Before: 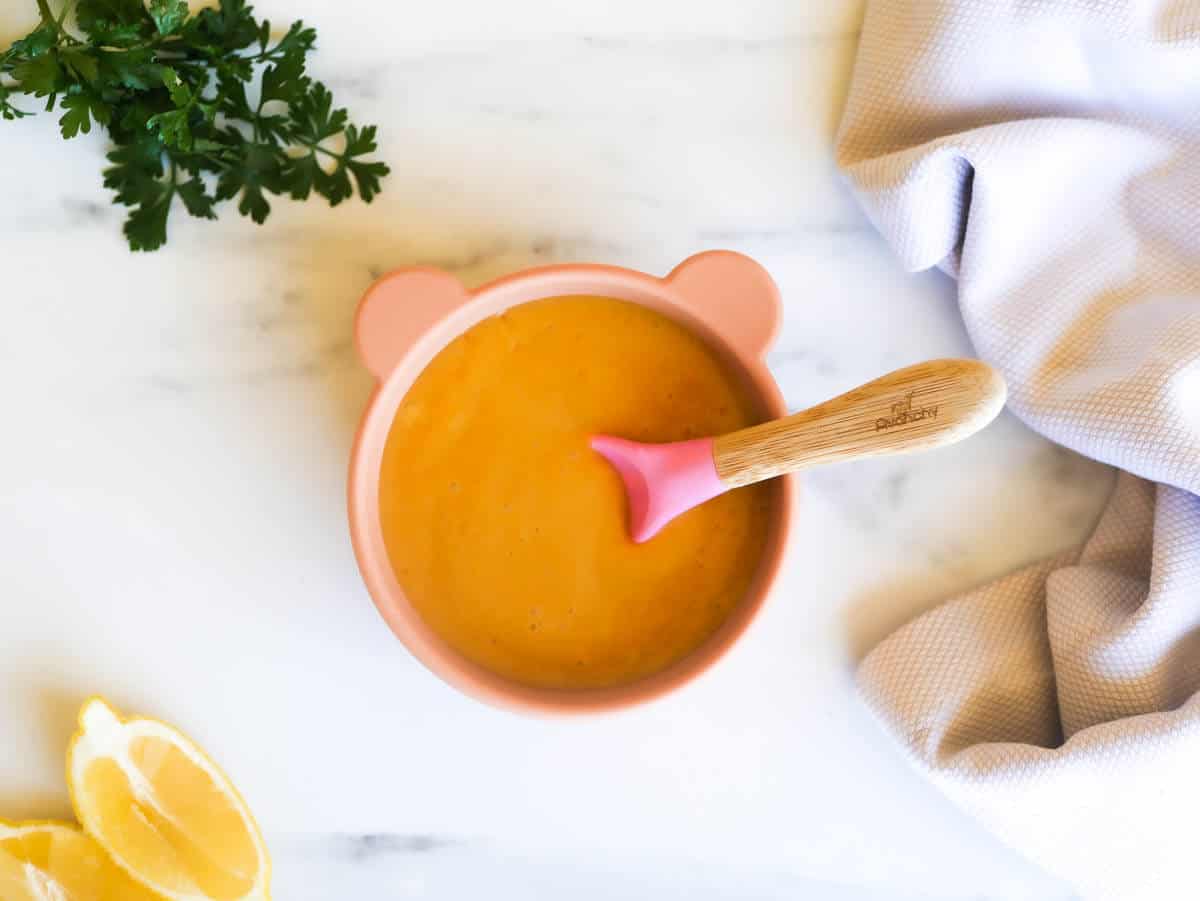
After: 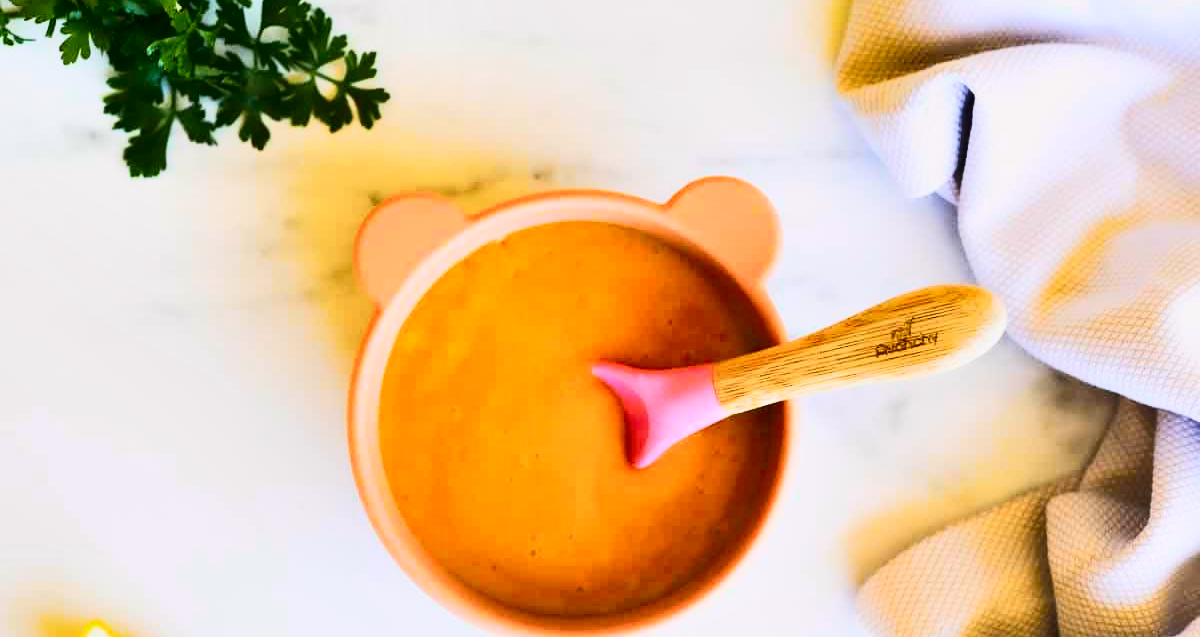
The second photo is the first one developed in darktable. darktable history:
shadows and highlights: low approximation 0.01, soften with gaussian
tone curve: curves: ch0 [(0, 0) (0.187, 0.12) (0.392, 0.438) (0.704, 0.86) (0.858, 0.938) (1, 0.981)]; ch1 [(0, 0) (0.402, 0.36) (0.476, 0.456) (0.498, 0.501) (0.518, 0.521) (0.58, 0.598) (0.619, 0.663) (0.692, 0.744) (1, 1)]; ch2 [(0, 0) (0.427, 0.417) (0.483, 0.481) (0.503, 0.503) (0.526, 0.53) (0.563, 0.585) (0.626, 0.703) (0.699, 0.753) (0.997, 0.858)], color space Lab, independent channels
crop and rotate: top 8.293%, bottom 20.996%
